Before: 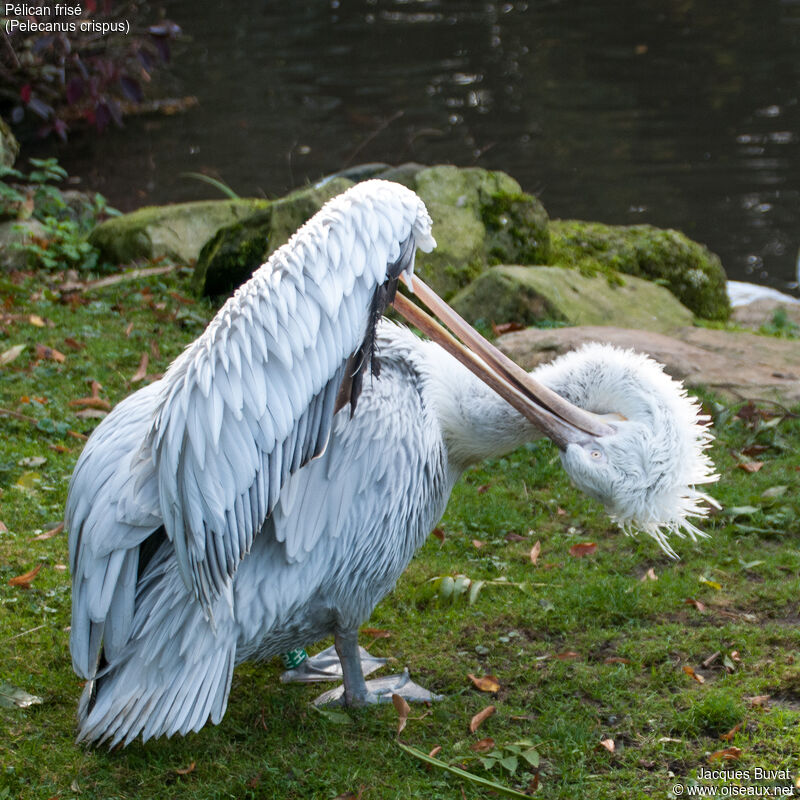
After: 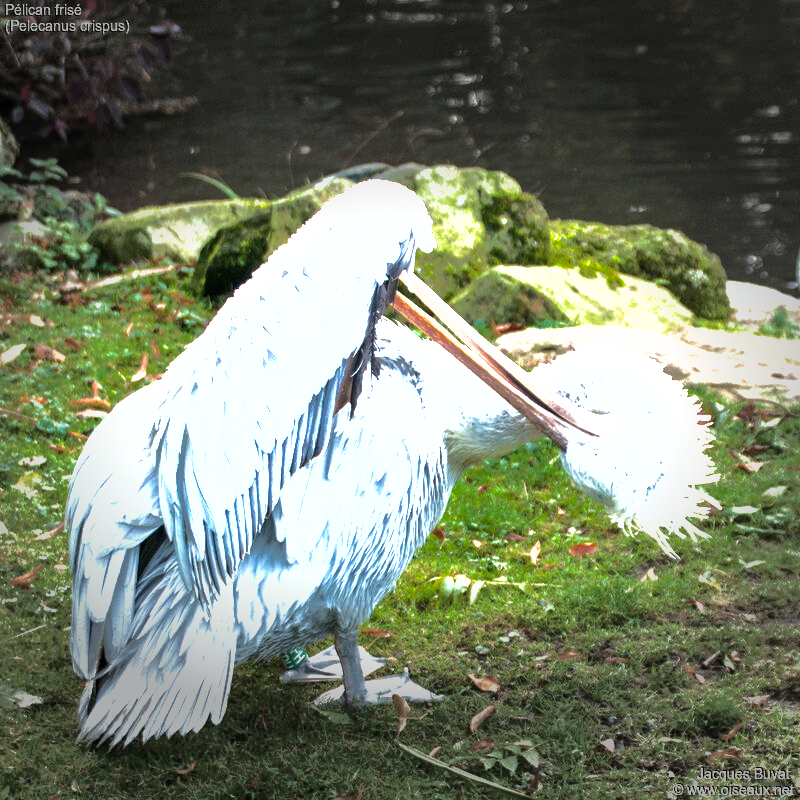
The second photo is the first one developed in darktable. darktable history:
shadows and highlights: shadows 39.73, highlights -59.74
vignetting: fall-off start 70.28%, brightness -0.575, width/height ratio 1.333
exposure: black level correction 0, exposure 1.199 EV, compensate highlight preservation false
velvia: on, module defaults
tone equalizer: -8 EV -0.744 EV, -7 EV -0.714 EV, -6 EV -0.57 EV, -5 EV -0.36 EV, -3 EV 0.399 EV, -2 EV 0.6 EV, -1 EV 0.69 EV, +0 EV 0.724 EV, edges refinement/feathering 500, mask exposure compensation -1.57 EV, preserve details no
